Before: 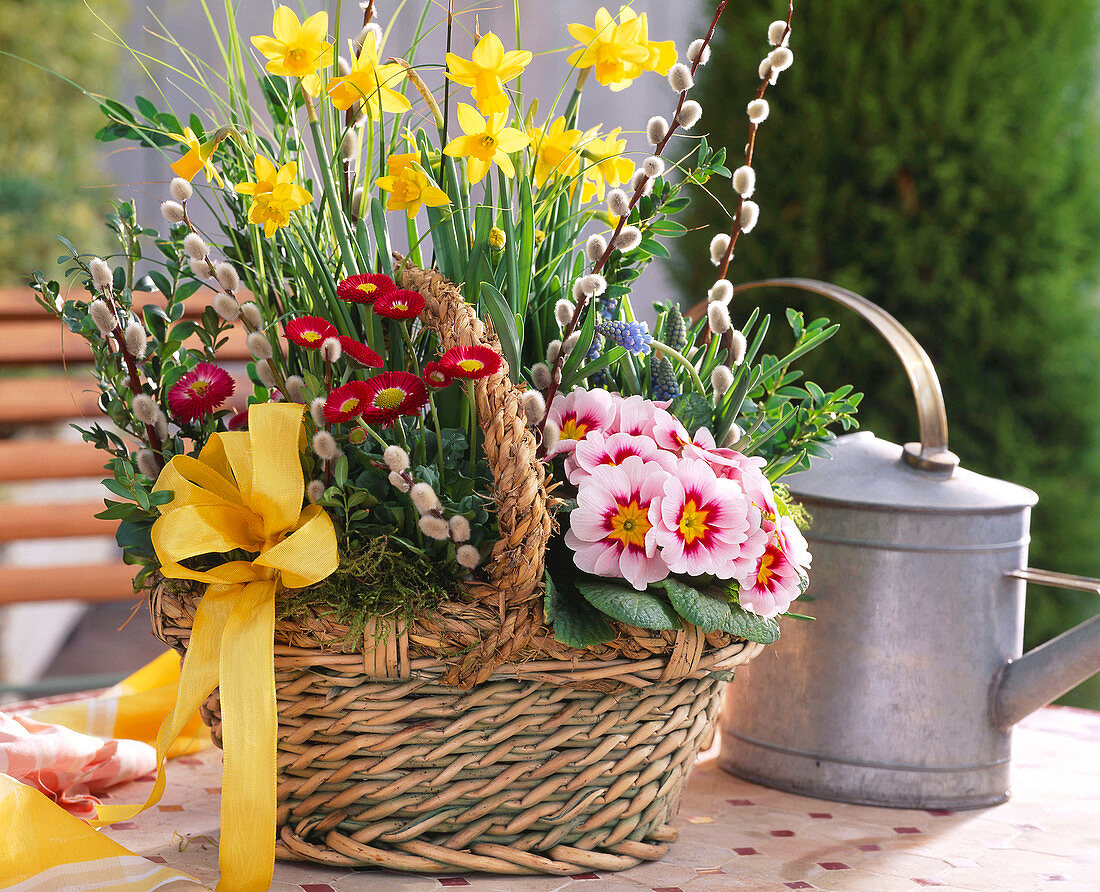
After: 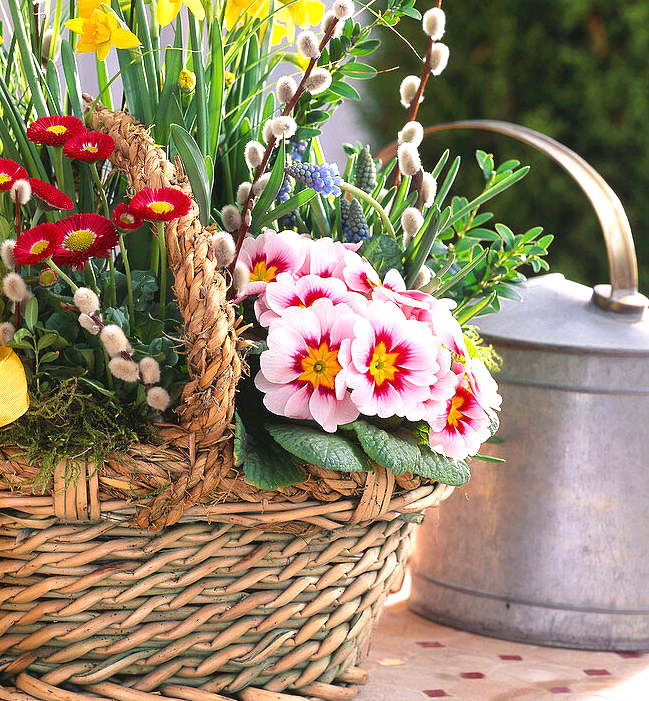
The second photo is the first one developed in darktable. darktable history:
crop and rotate: left 28.256%, top 17.734%, right 12.656%, bottom 3.573%
exposure: black level correction 0, exposure 0.5 EV, compensate highlight preservation false
